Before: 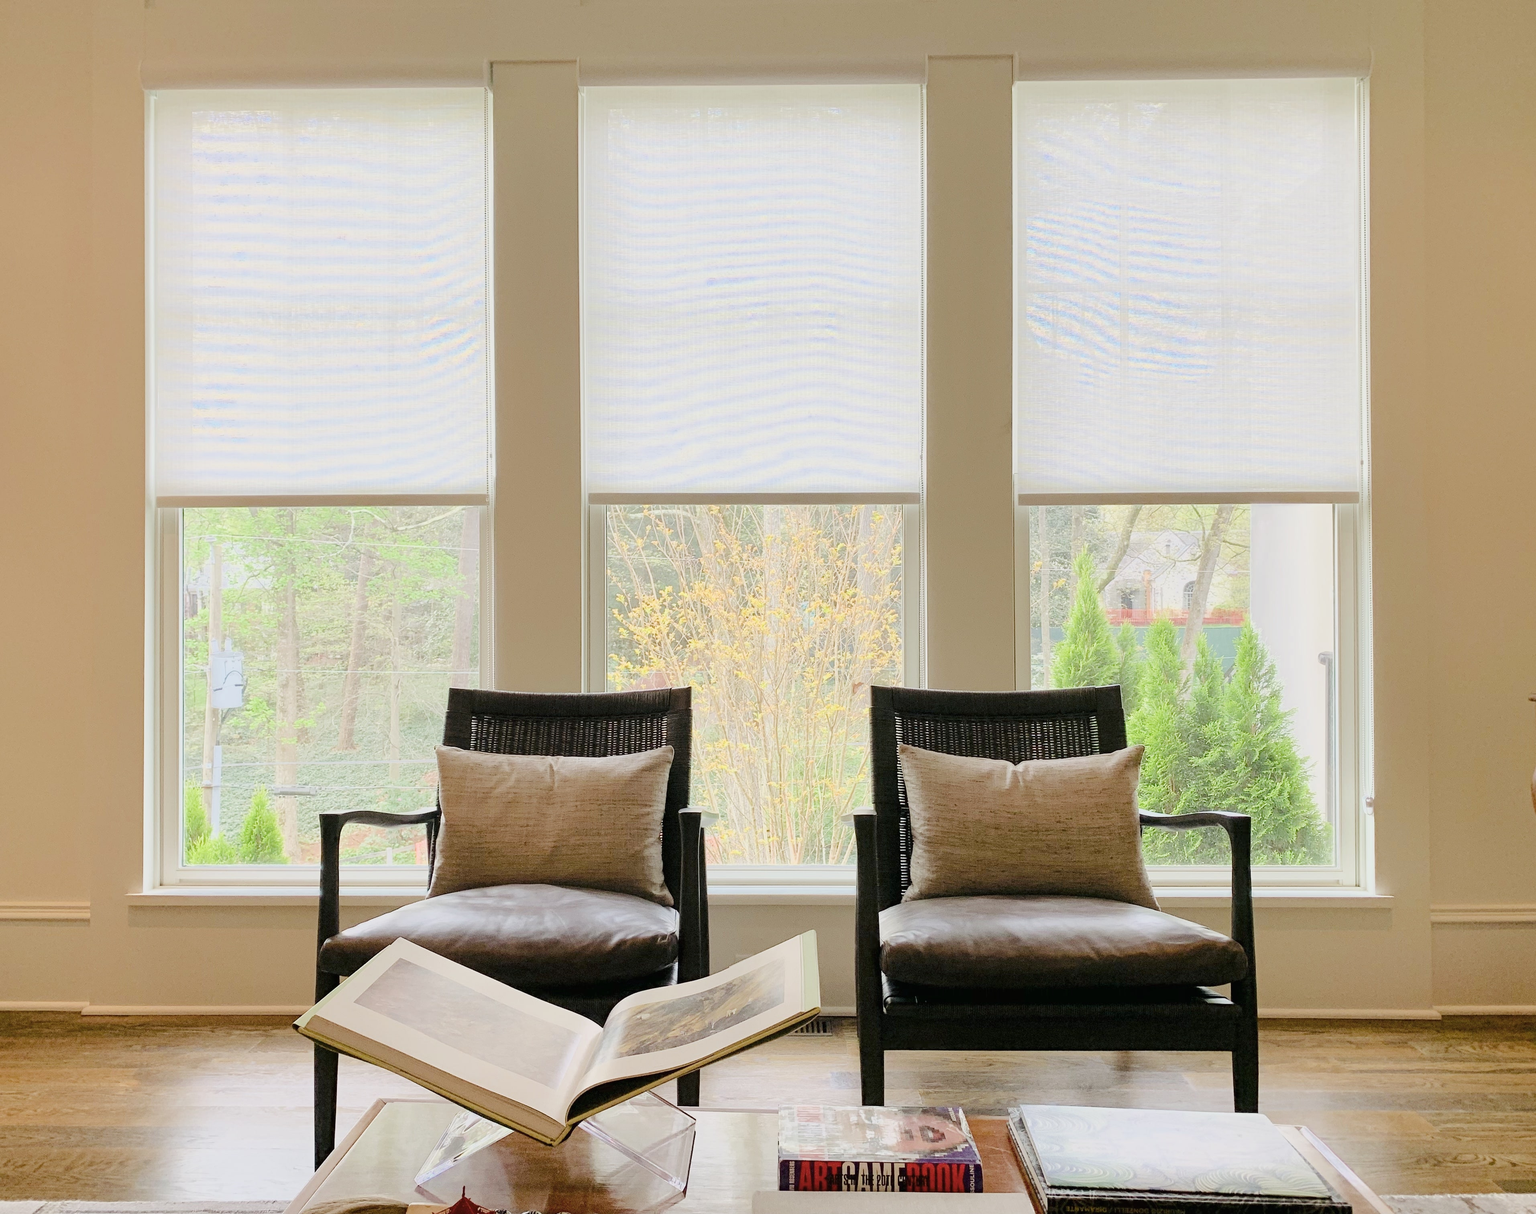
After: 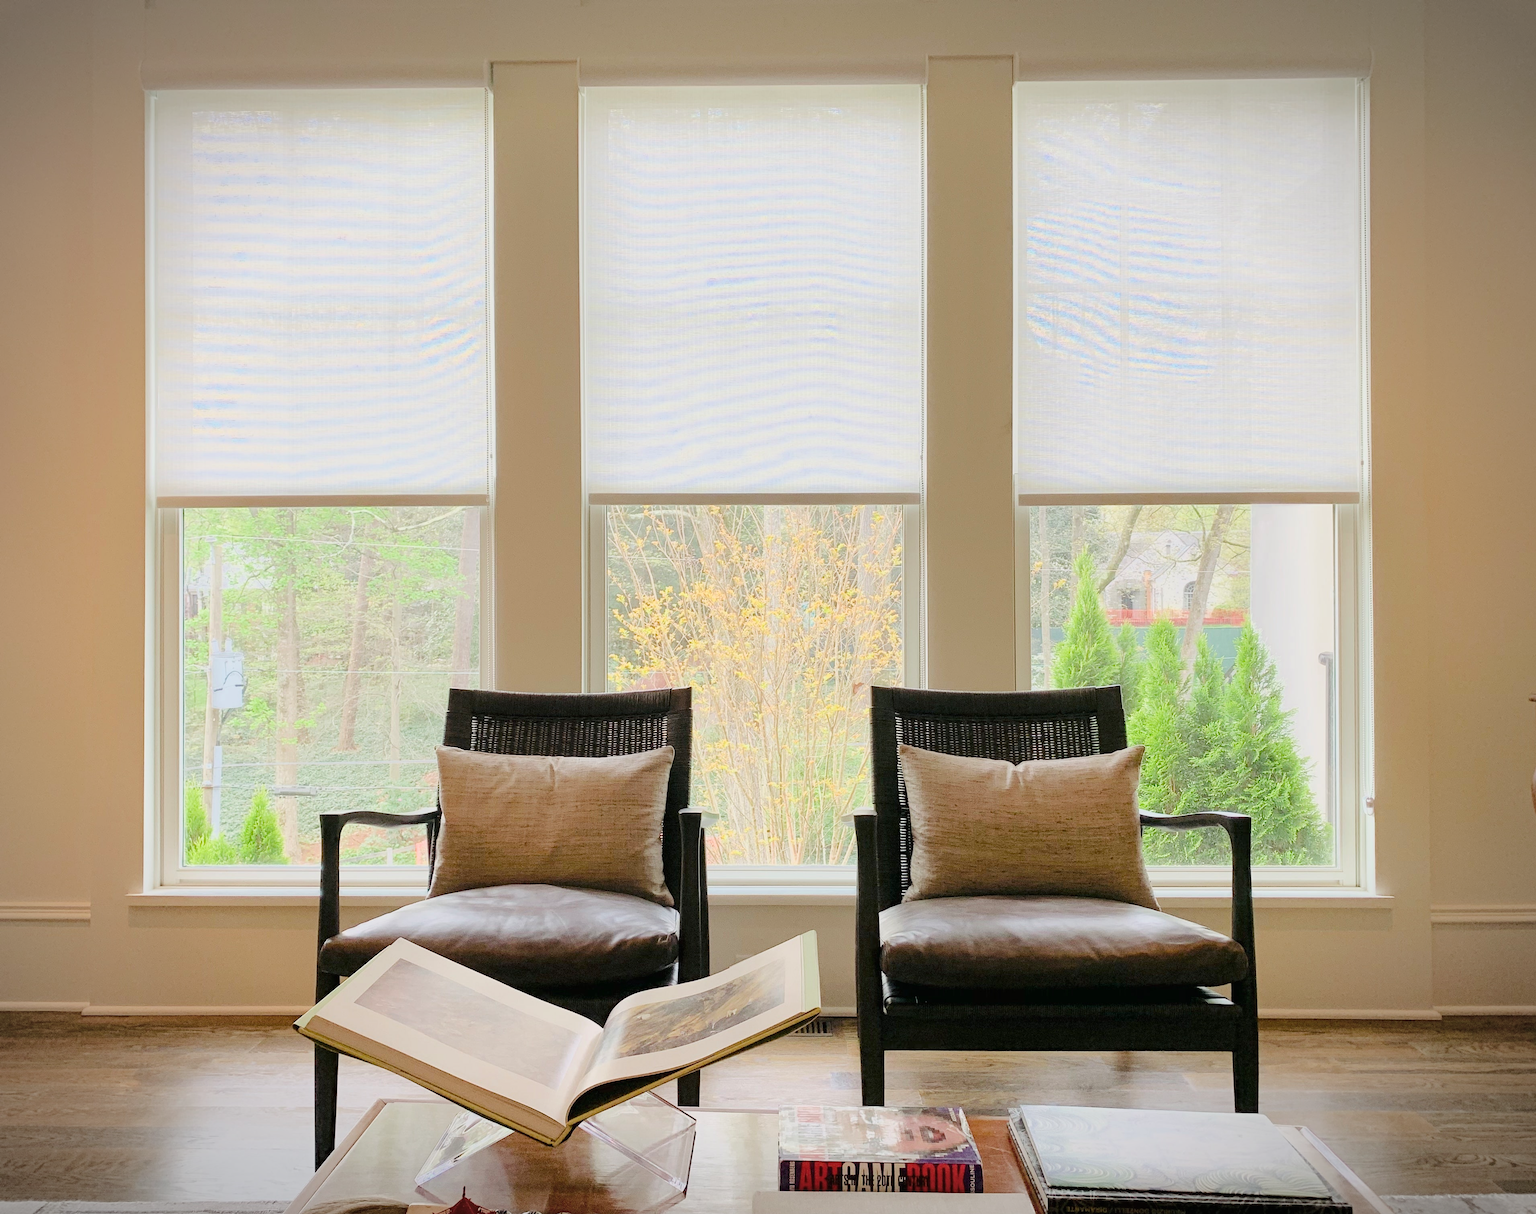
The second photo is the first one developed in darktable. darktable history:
vignetting: fall-off start 86.15%, center (-0.012, 0), automatic ratio true
